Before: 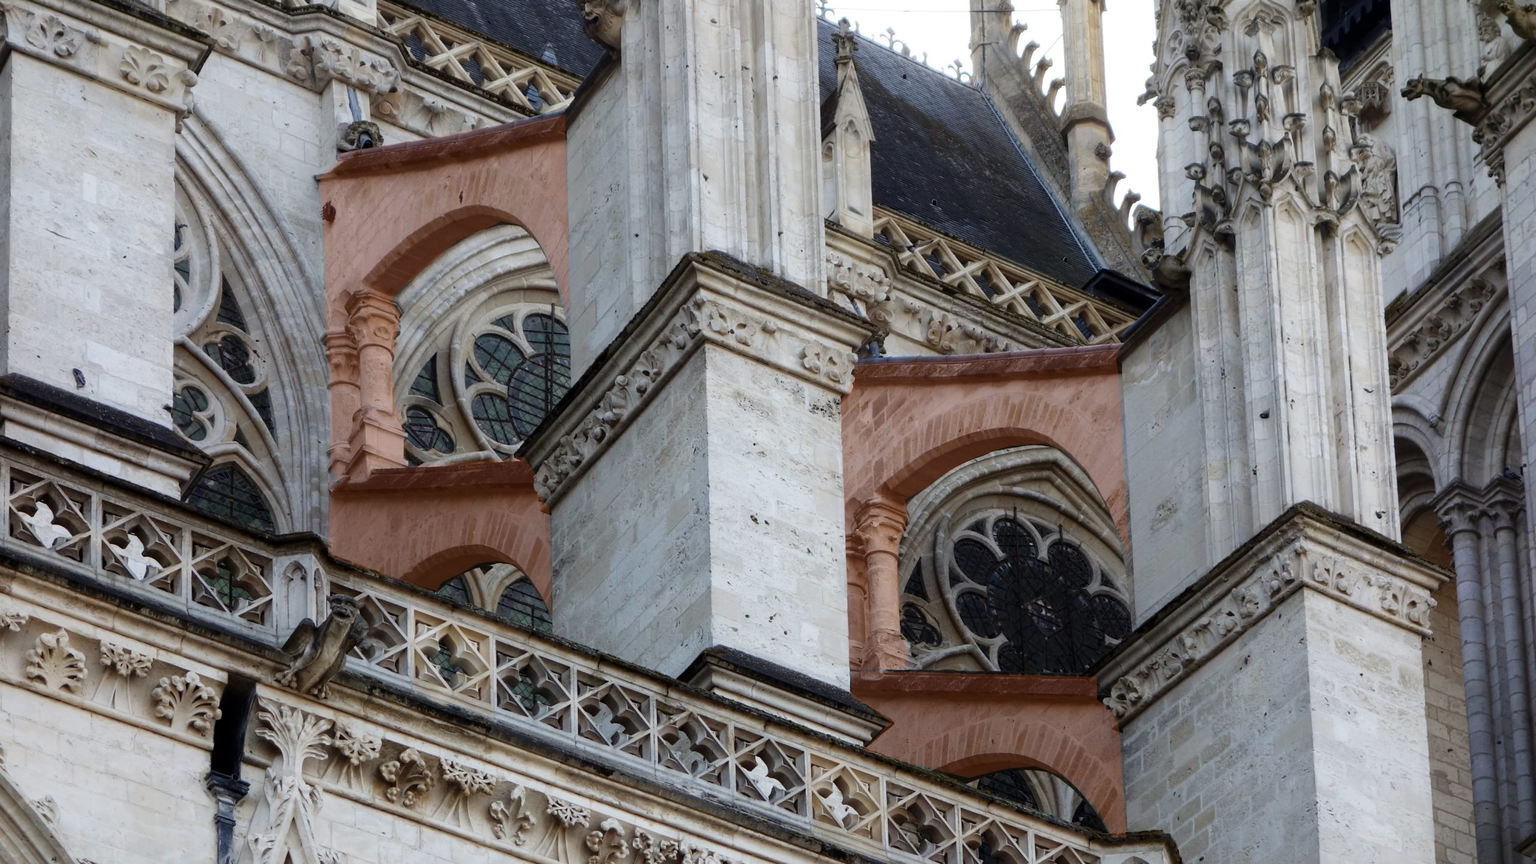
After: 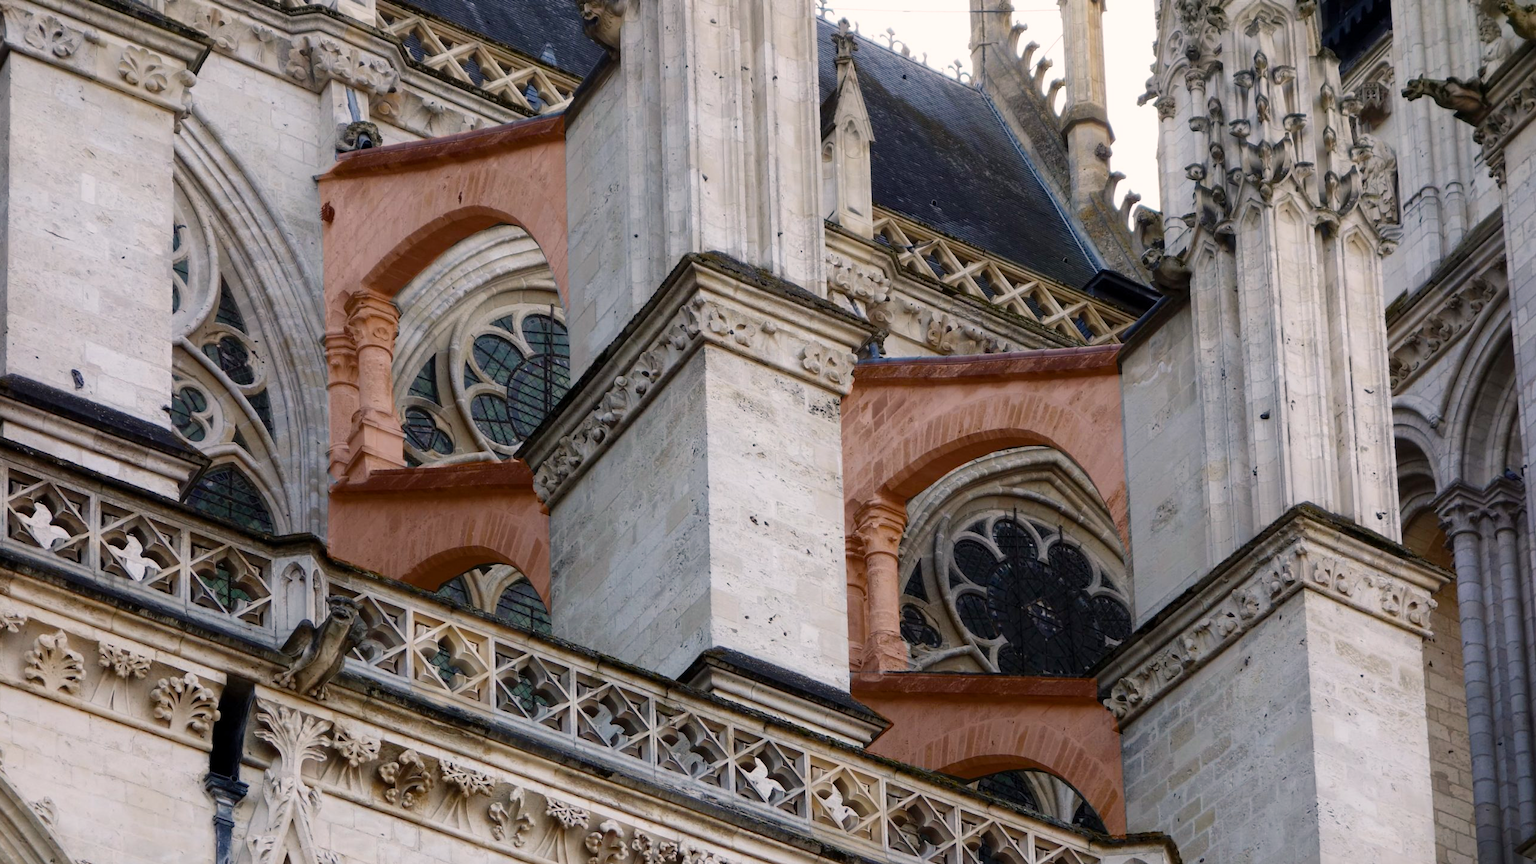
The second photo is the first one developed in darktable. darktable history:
color balance rgb: highlights gain › chroma 2.034%, highlights gain › hue 45.43°, perceptual saturation grading › global saturation 9.325%, perceptual saturation grading › highlights -13.814%, perceptual saturation grading › mid-tones 14.745%, perceptual saturation grading › shadows 23.762%, global vibrance 10.815%
crop and rotate: left 0.124%, bottom 0.007%
